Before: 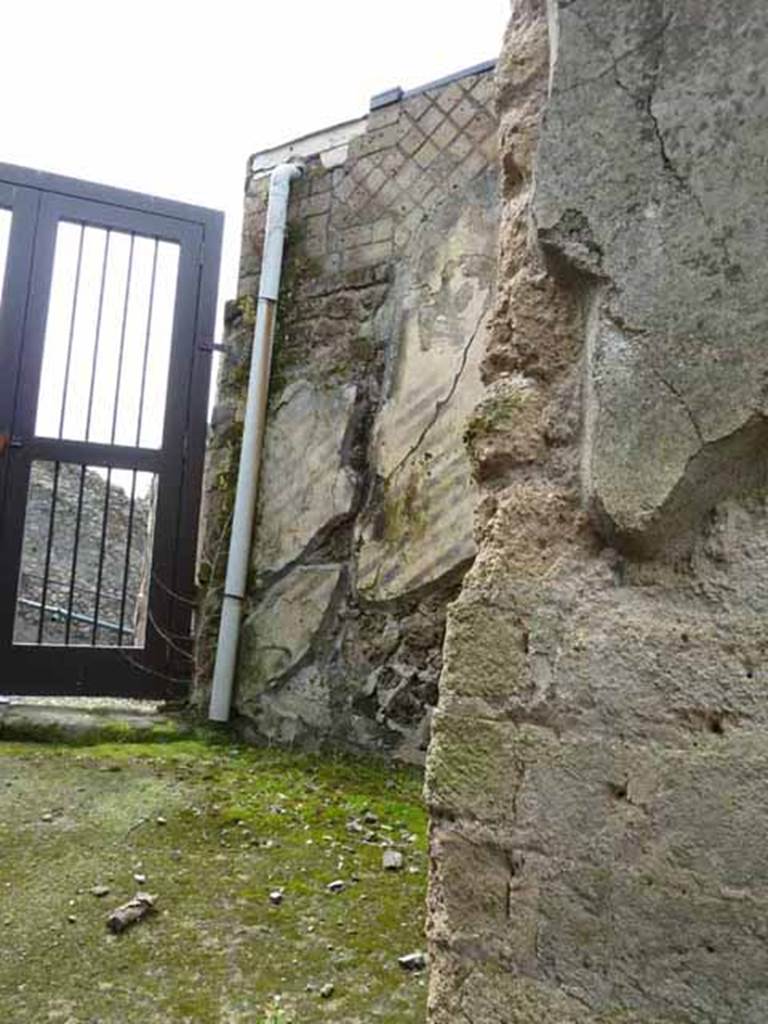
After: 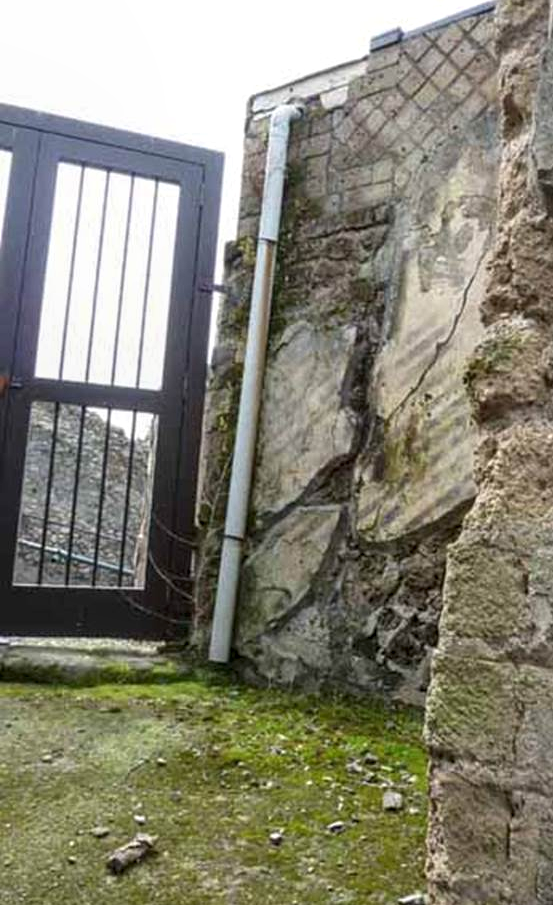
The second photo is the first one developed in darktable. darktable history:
crop: top 5.803%, right 27.865%, bottom 5.771%
local contrast: on, module defaults
